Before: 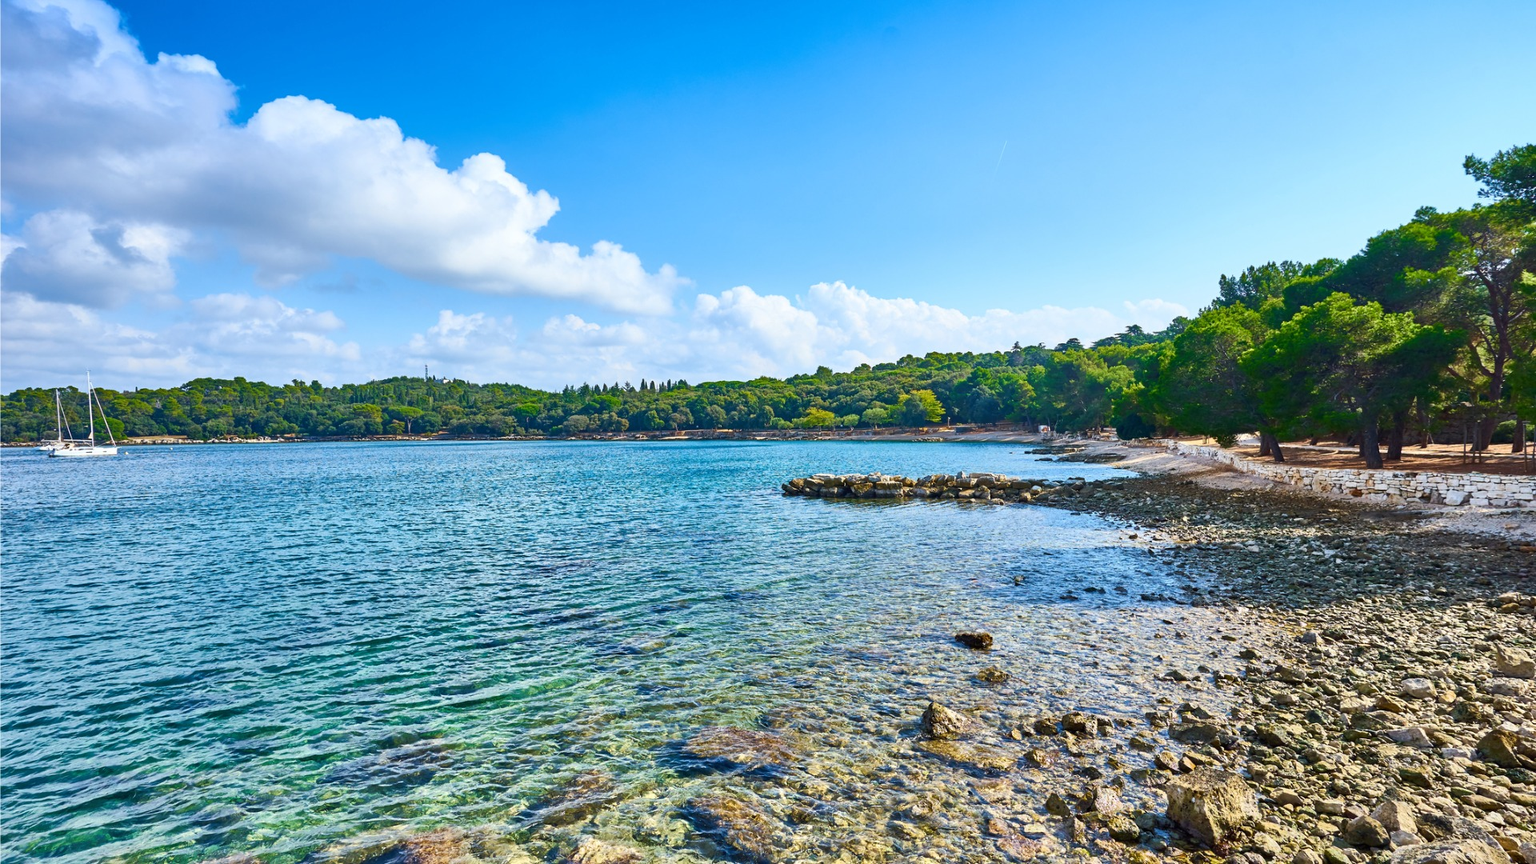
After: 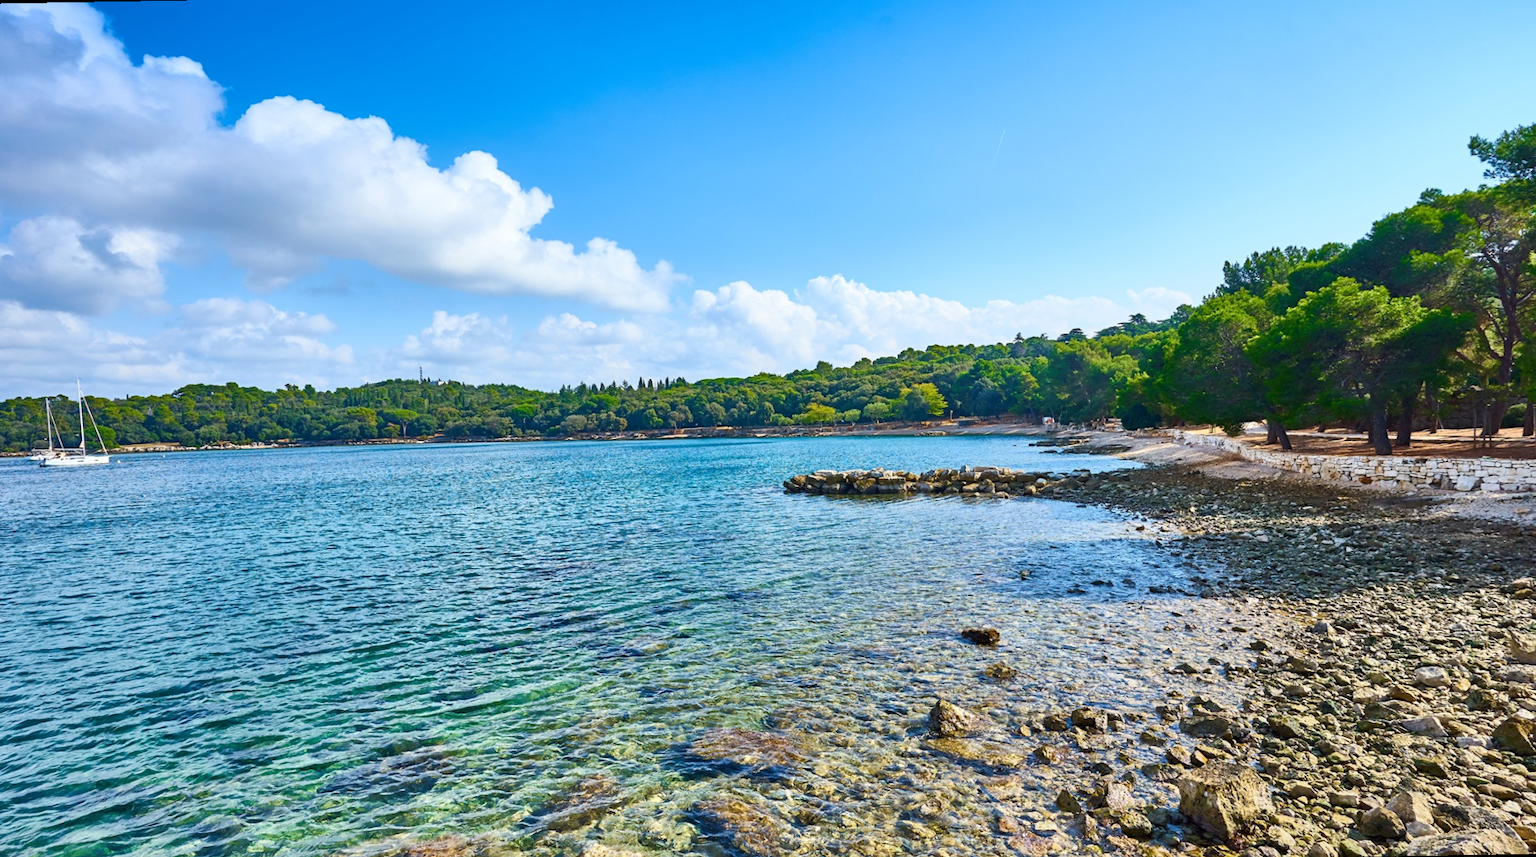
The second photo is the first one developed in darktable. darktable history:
rotate and perspective: rotation -1°, crop left 0.011, crop right 0.989, crop top 0.025, crop bottom 0.975
exposure: compensate highlight preservation false
